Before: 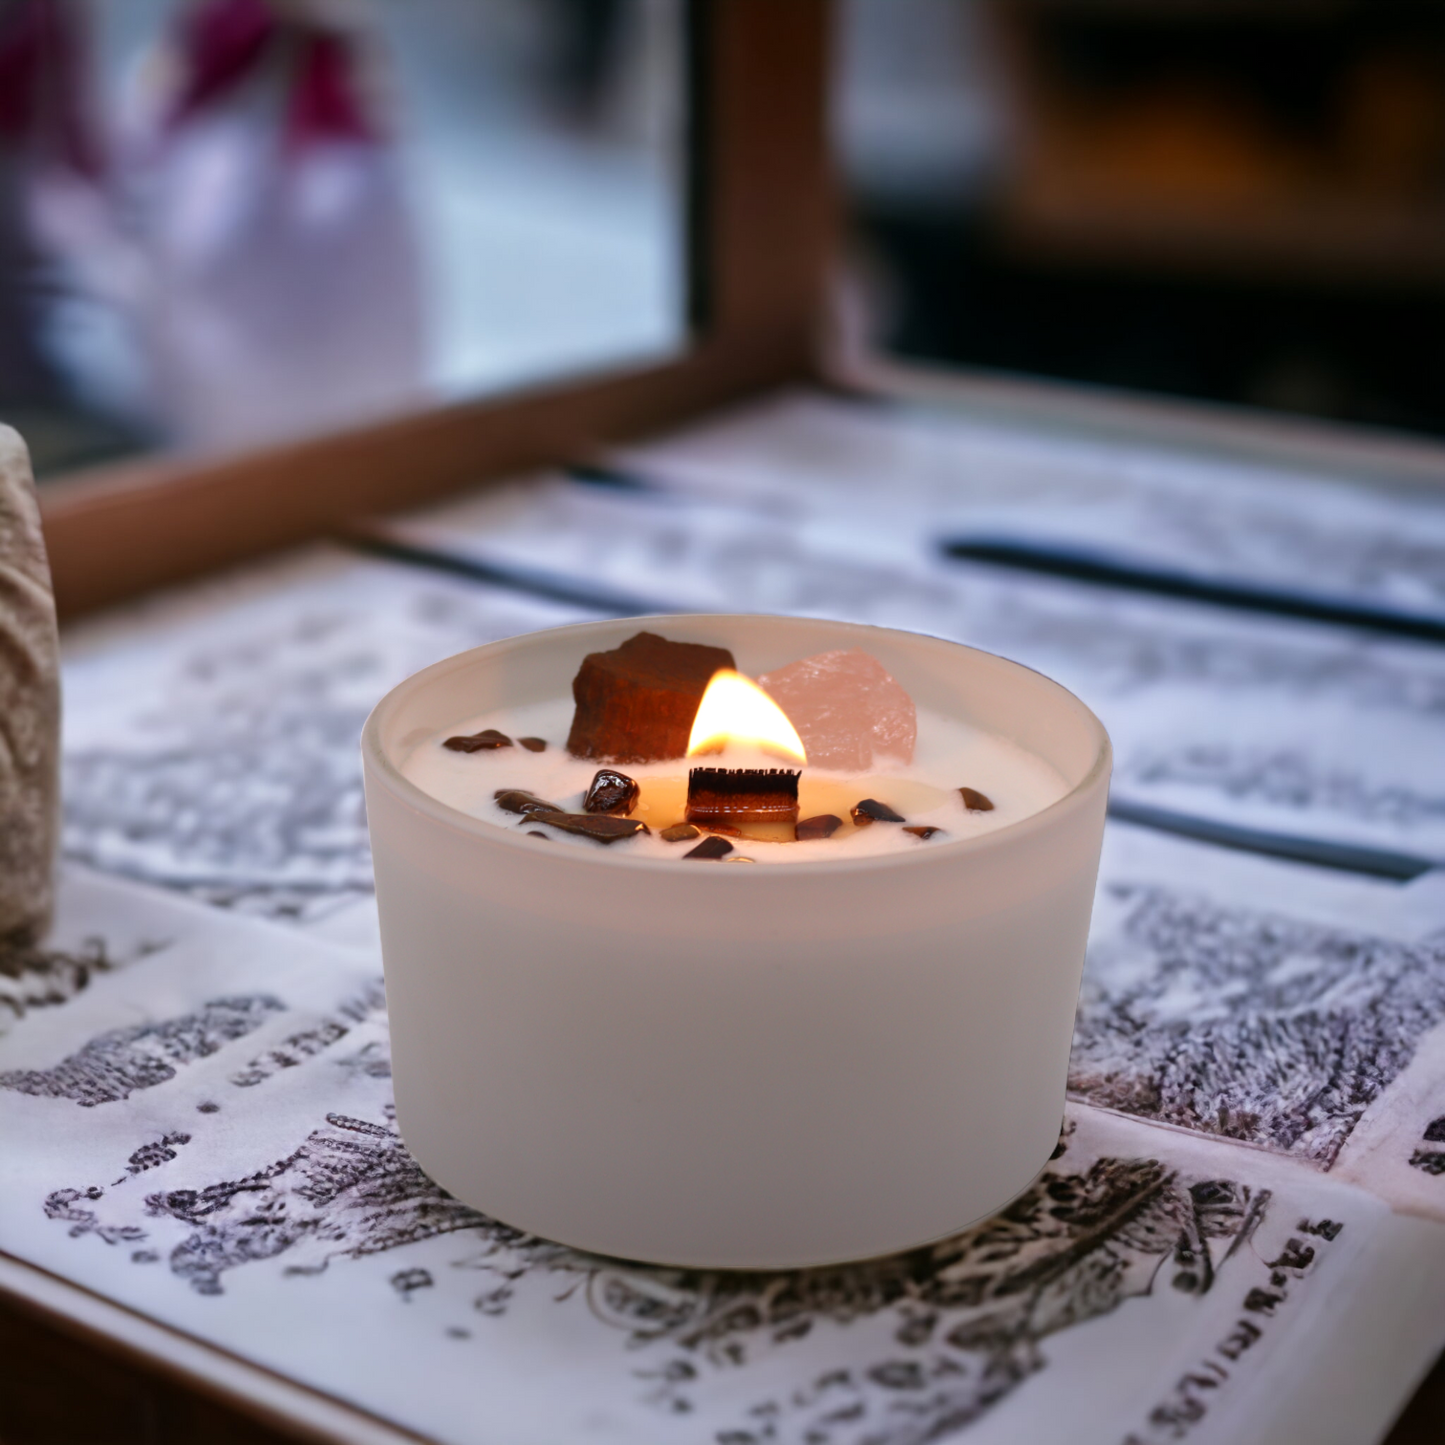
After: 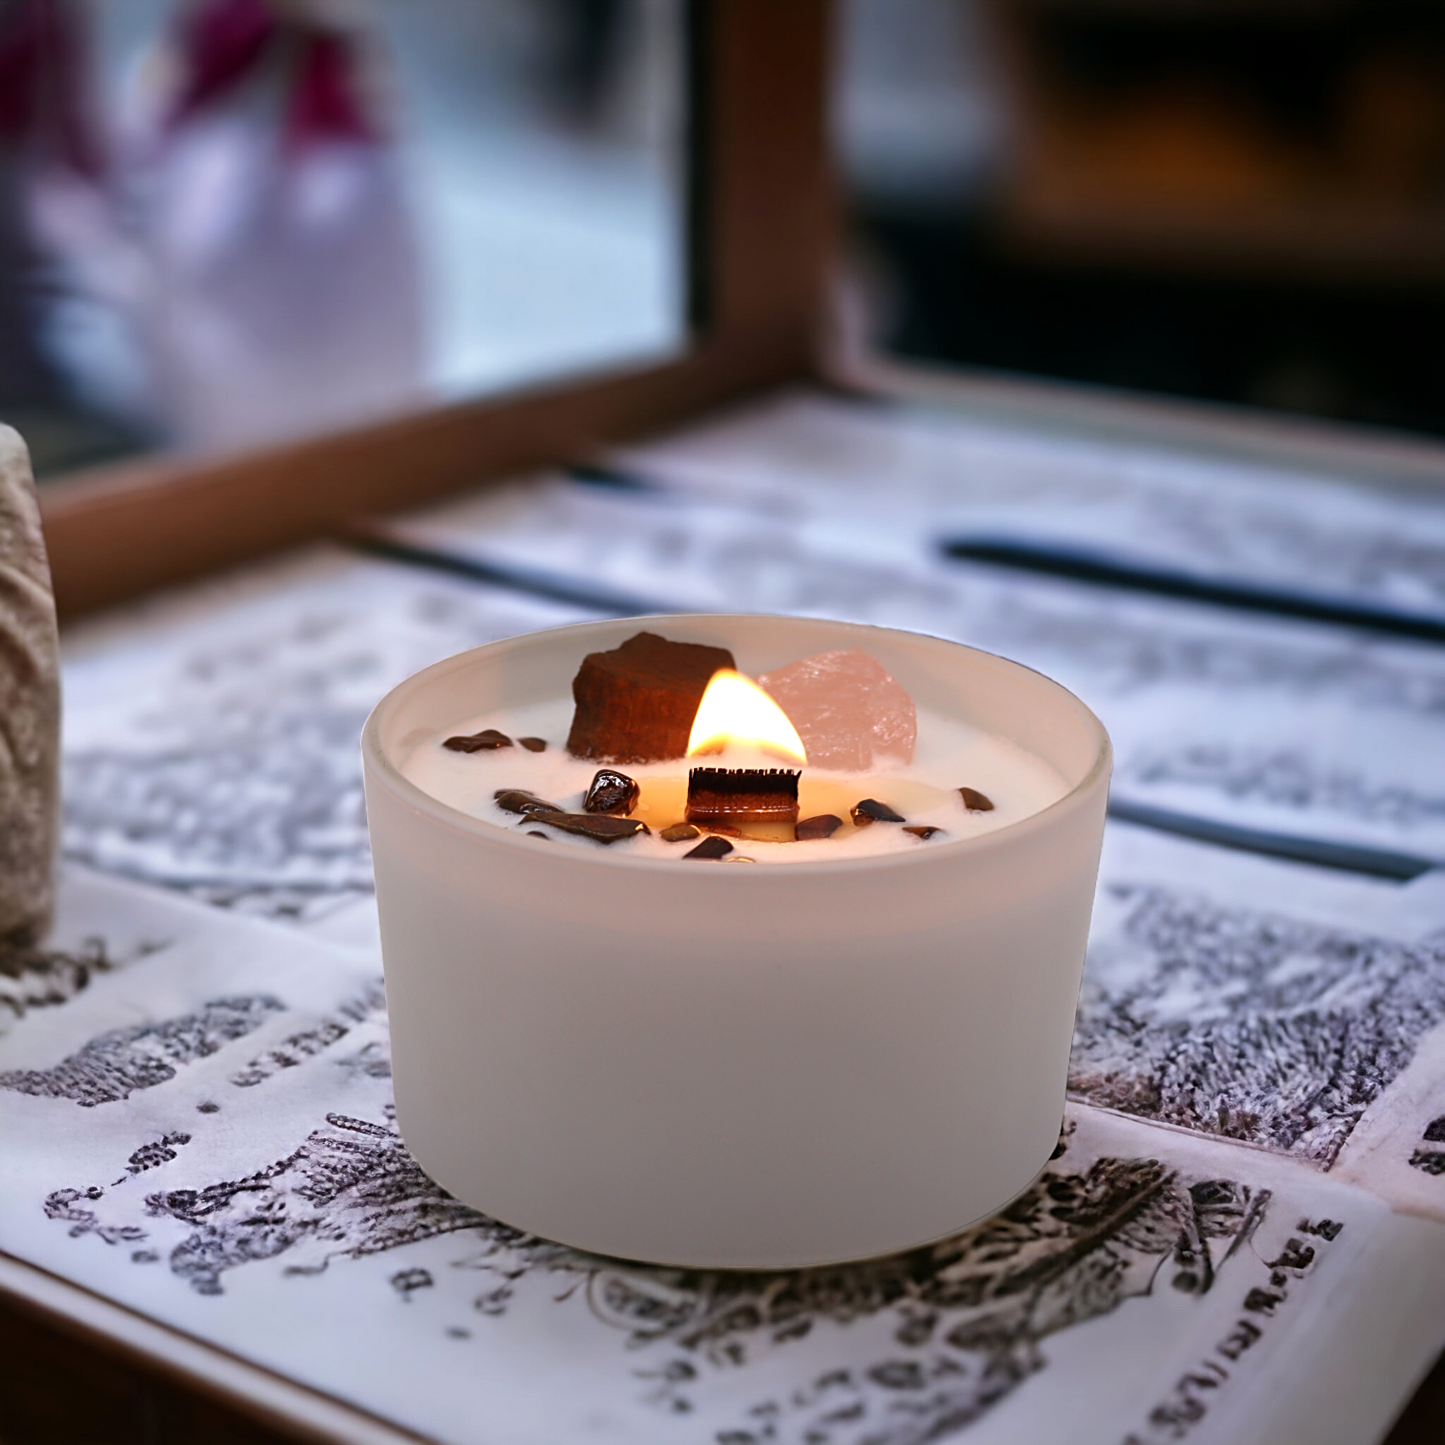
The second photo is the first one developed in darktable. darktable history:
sharpen: on, module defaults
color balance rgb: shadows lift › luminance -10%, highlights gain › luminance 10%, saturation formula JzAzBz (2021)
